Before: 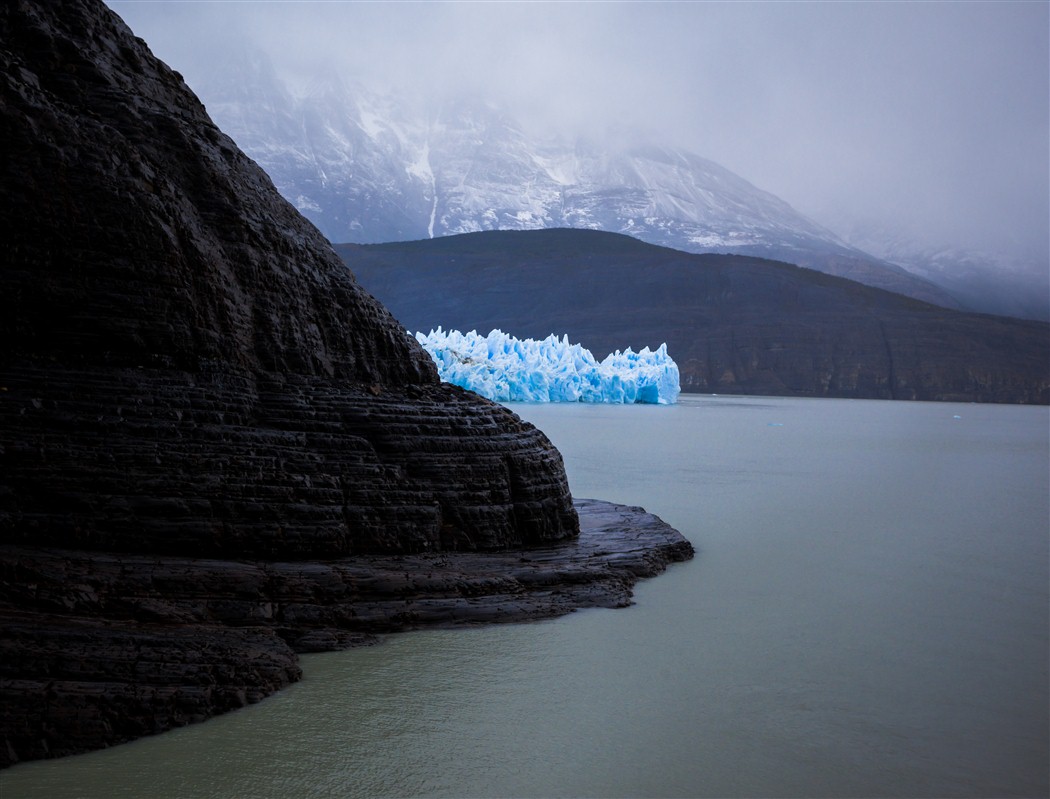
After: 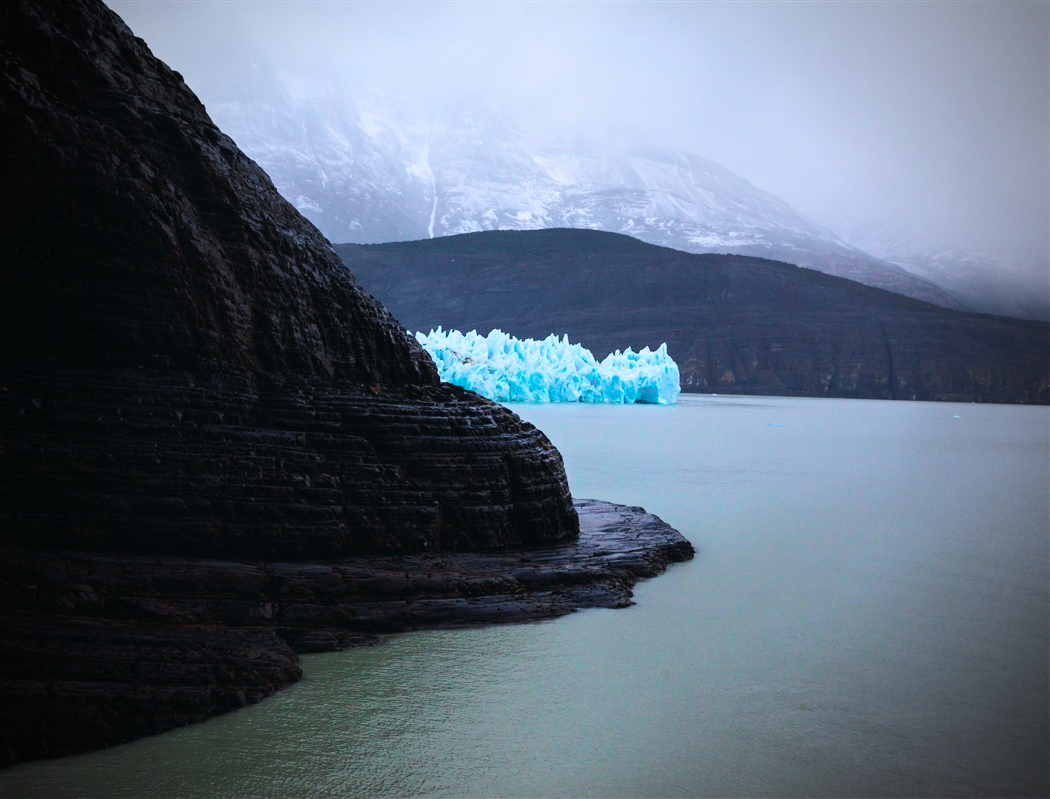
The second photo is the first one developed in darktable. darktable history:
tone curve: curves: ch0 [(0, 0.023) (0.103, 0.087) (0.277, 0.28) (0.438, 0.547) (0.546, 0.678) (0.735, 0.843) (0.994, 1)]; ch1 [(0, 0) (0.371, 0.261) (0.465, 0.42) (0.488, 0.477) (0.512, 0.513) (0.542, 0.581) (0.574, 0.647) (0.636, 0.747) (1, 1)]; ch2 [(0, 0) (0.369, 0.388) (0.449, 0.431) (0.478, 0.471) (0.516, 0.517) (0.575, 0.642) (0.649, 0.726) (1, 1)], color space Lab, independent channels, preserve colors none
vignetting: fall-off start 71.74%
